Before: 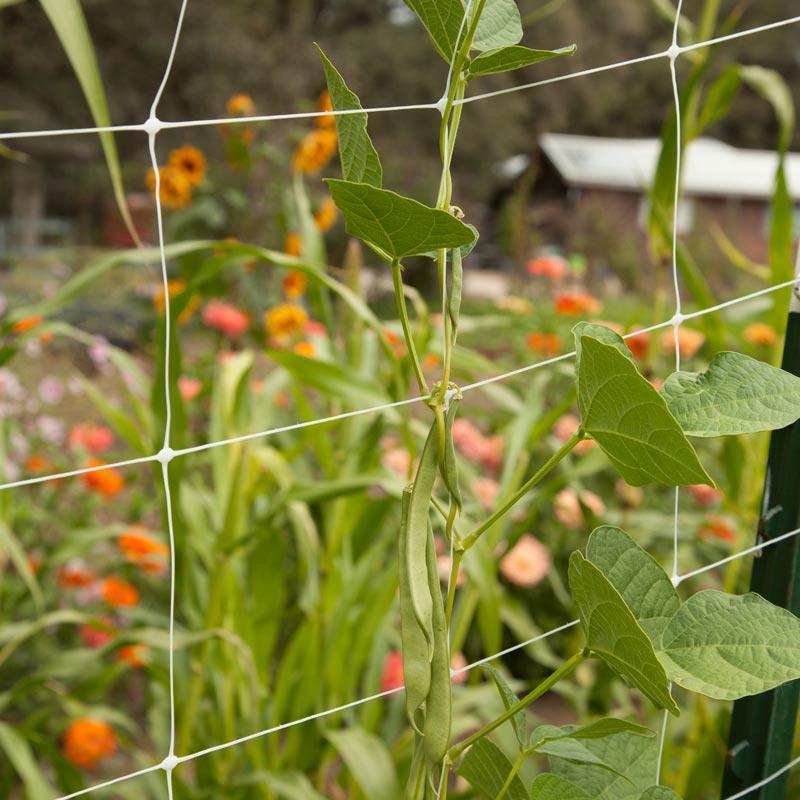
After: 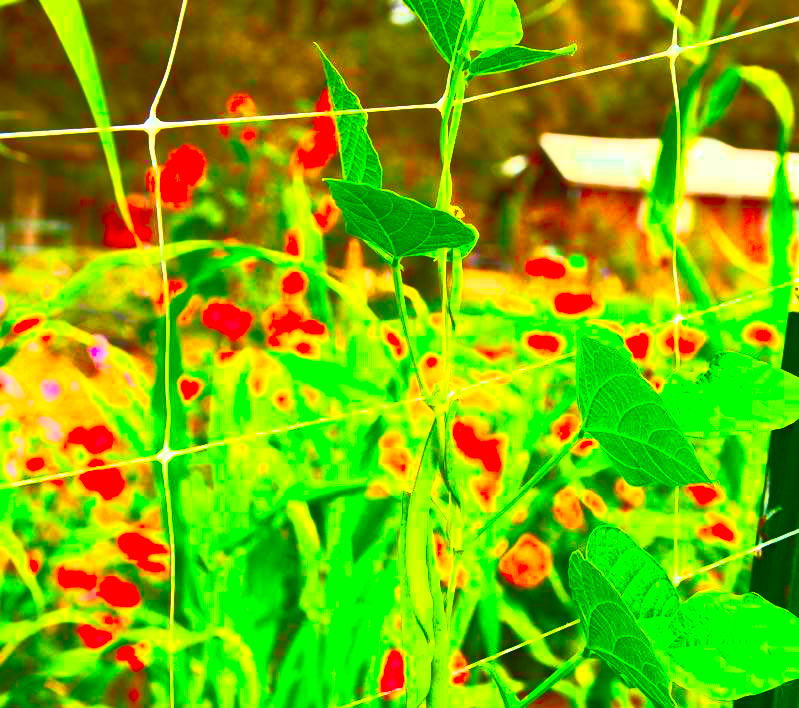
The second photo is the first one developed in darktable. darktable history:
contrast brightness saturation: contrast 1, brightness 1, saturation 1
color correction: saturation 3
crop and rotate: top 0%, bottom 11.49%
